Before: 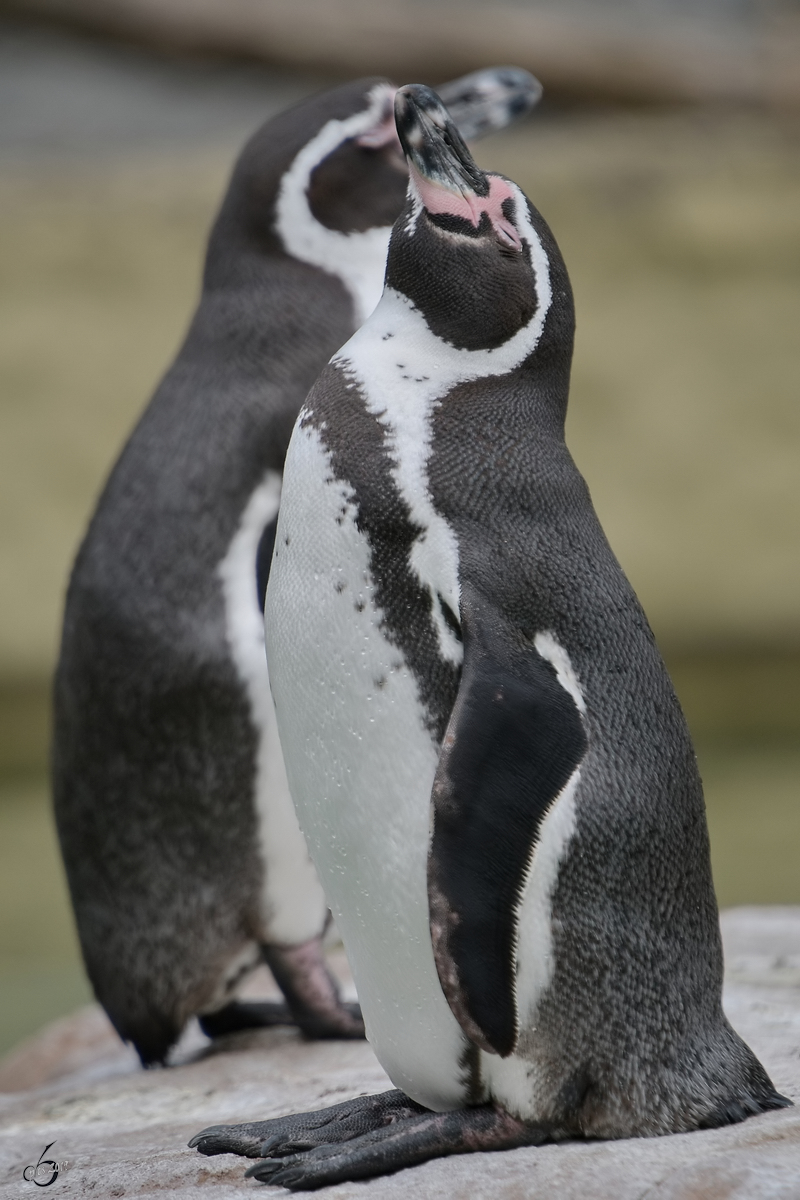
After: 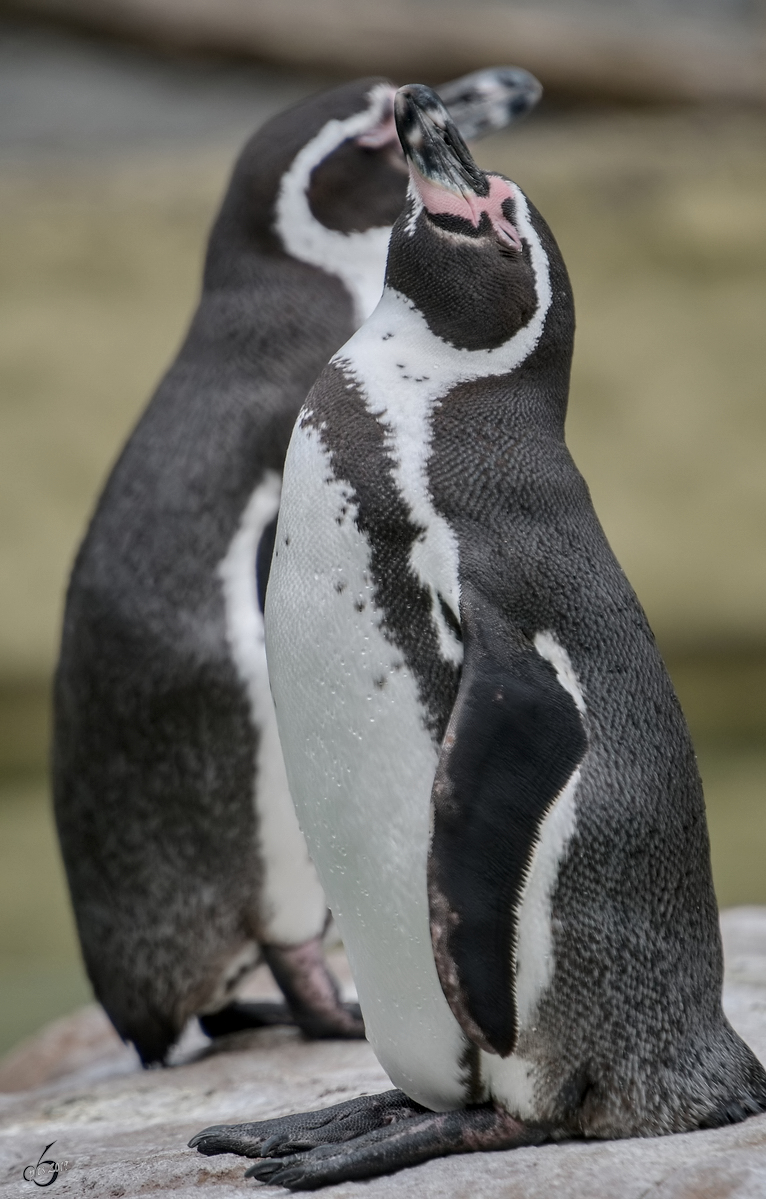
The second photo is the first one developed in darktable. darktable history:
local contrast: on, module defaults
crop: right 4.126%, bottom 0.031%
